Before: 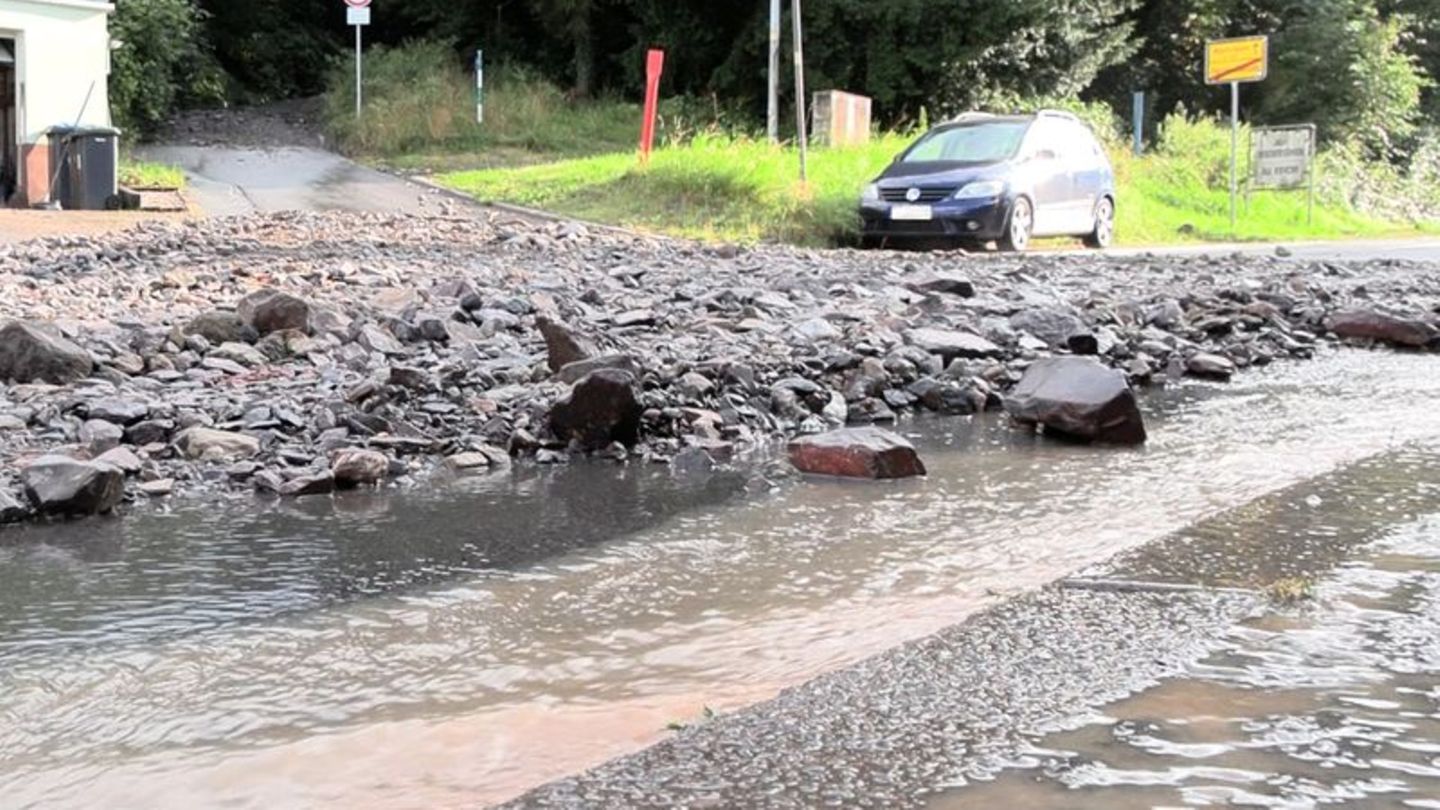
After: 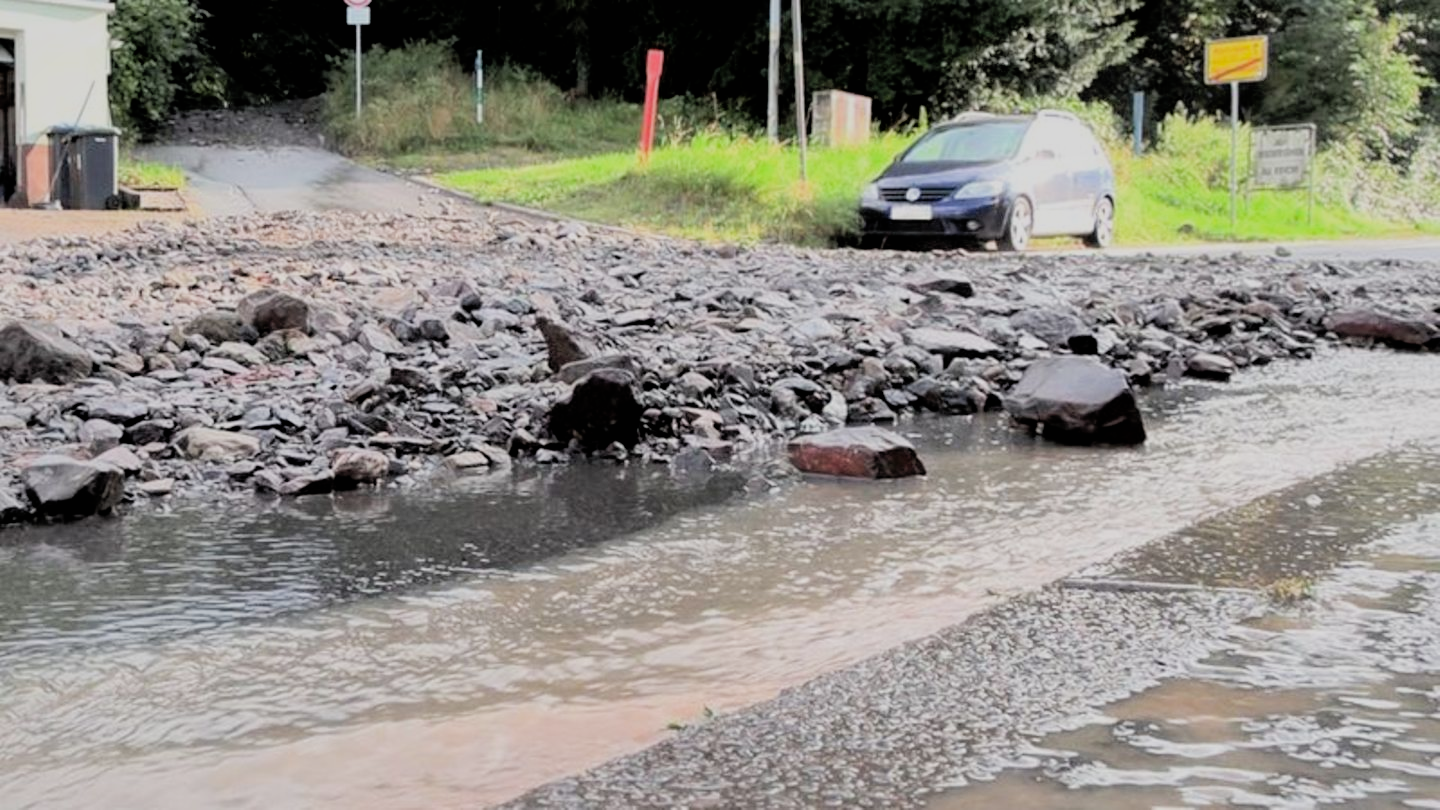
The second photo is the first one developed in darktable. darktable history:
shadows and highlights: on, module defaults
filmic rgb: black relative exposure -5 EV, hardness 2.88, contrast 1.3
